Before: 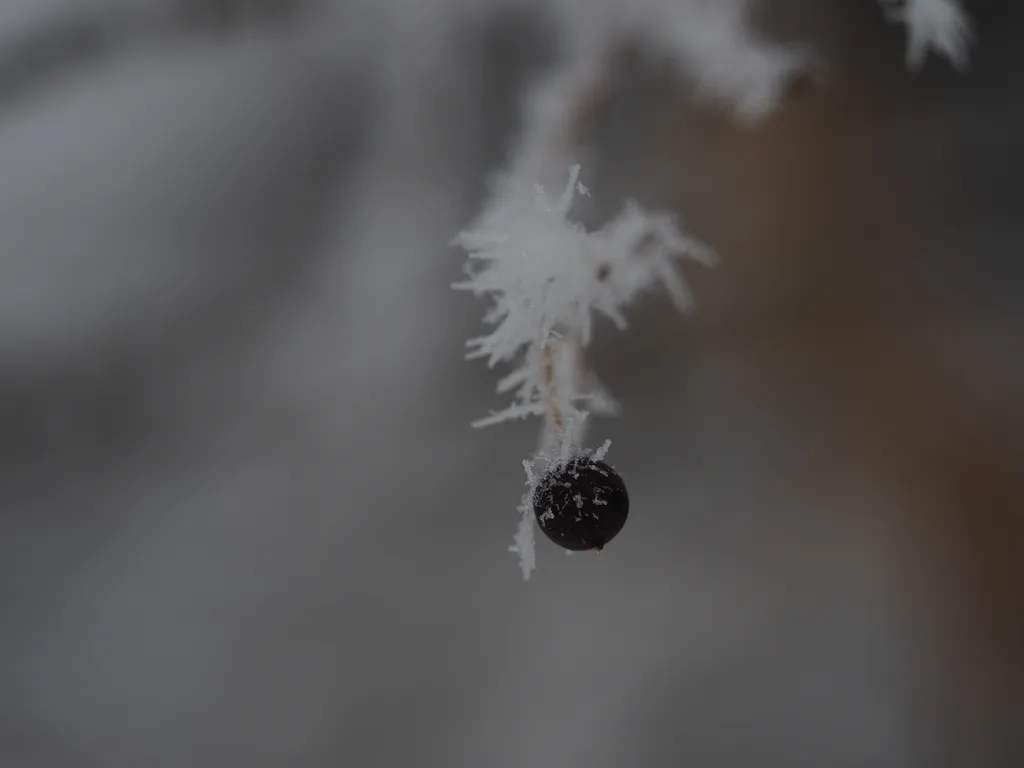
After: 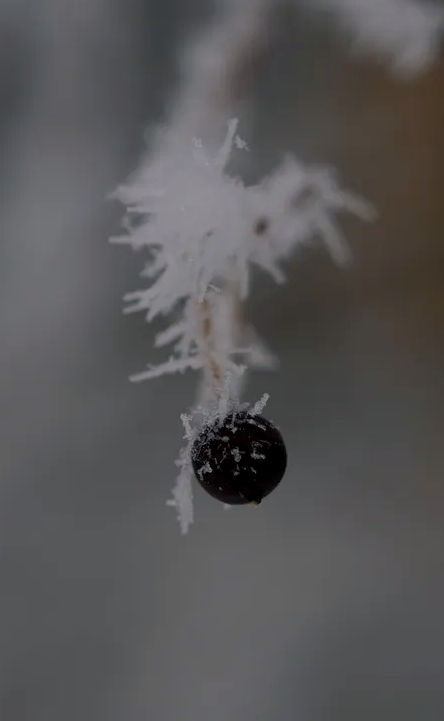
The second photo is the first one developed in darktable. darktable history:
crop: left 33.452%, top 6.025%, right 23.155%
color balance rgb: shadows lift › chroma 2%, shadows lift › hue 217.2°, power › chroma 0.25%, power › hue 60°, highlights gain › chroma 1.5%, highlights gain › hue 309.6°, global offset › luminance -0.5%, perceptual saturation grading › global saturation 15%, global vibrance 20%
